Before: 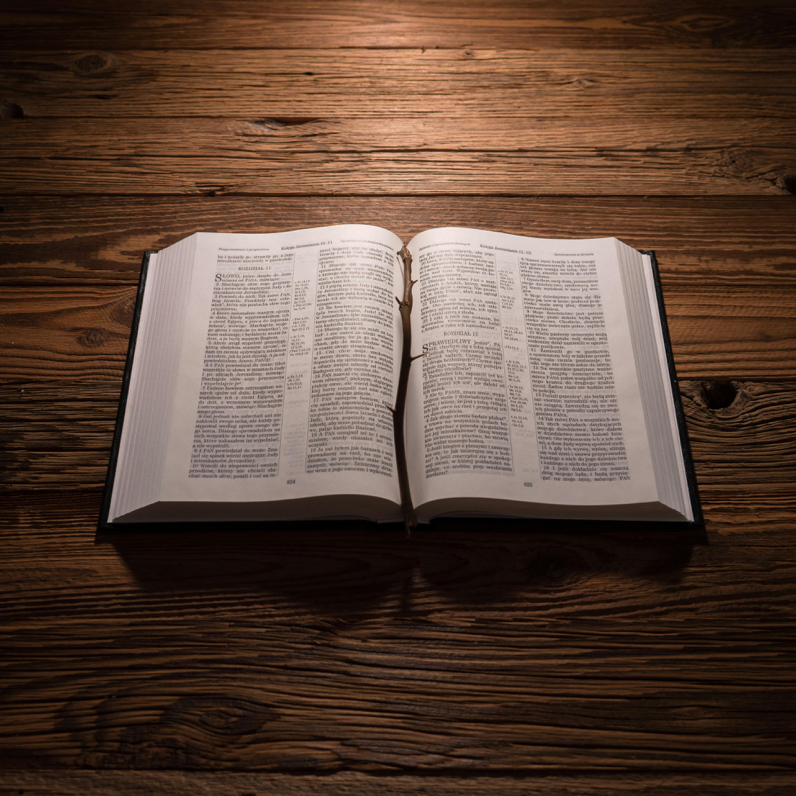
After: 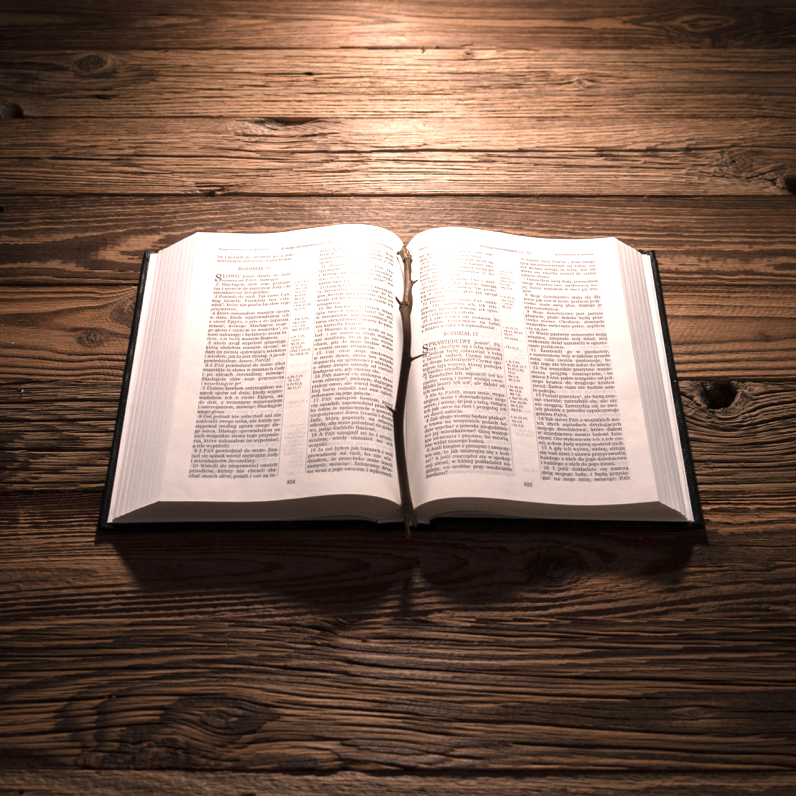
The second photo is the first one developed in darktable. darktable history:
exposure: exposure 1.137 EV, compensate highlight preservation false
color correction: highlights a* 5.59, highlights b* 5.24, saturation 0.68
